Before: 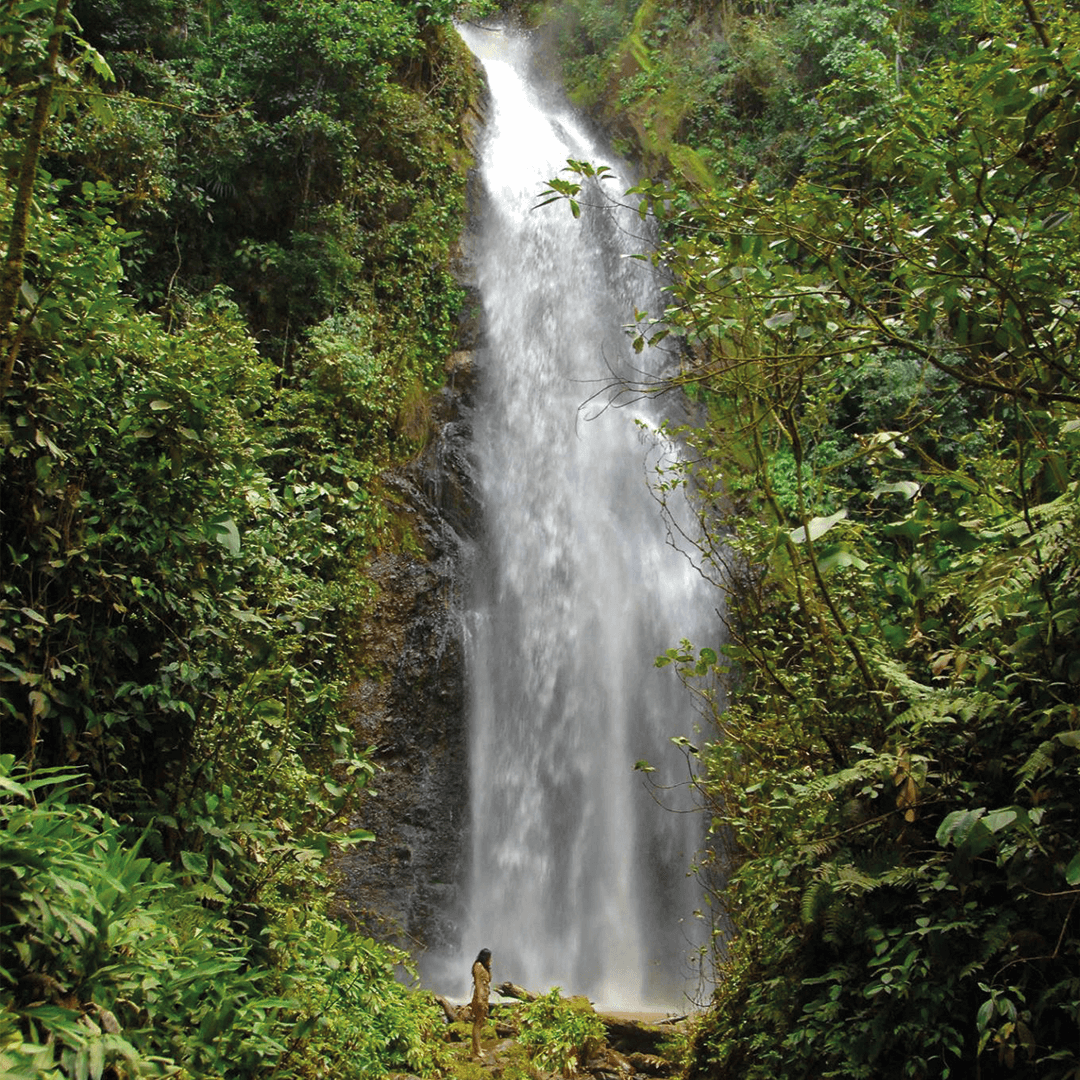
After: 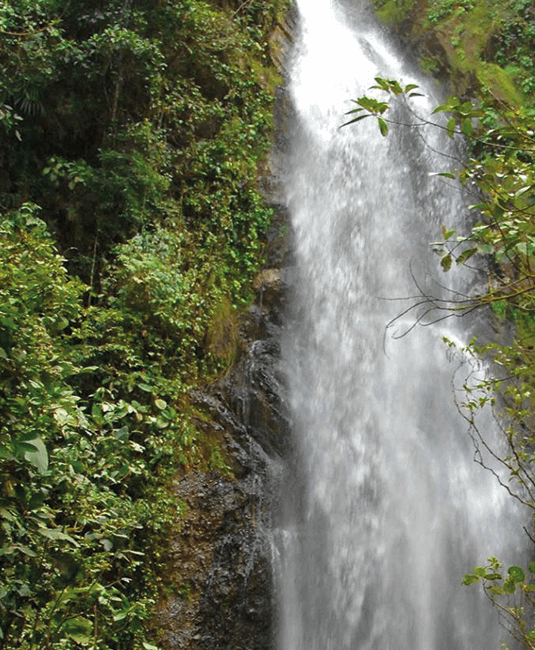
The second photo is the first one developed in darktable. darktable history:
crop: left 17.856%, top 7.663%, right 32.585%, bottom 32.086%
